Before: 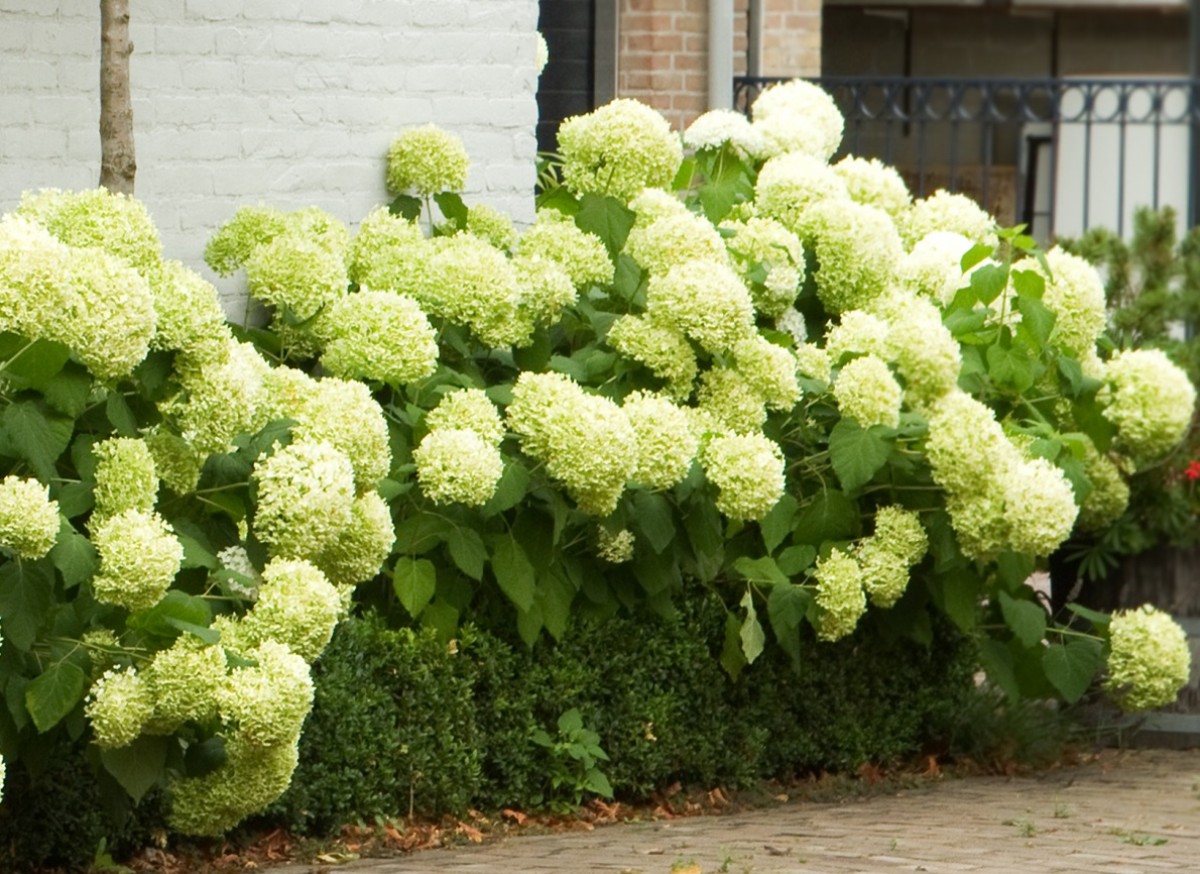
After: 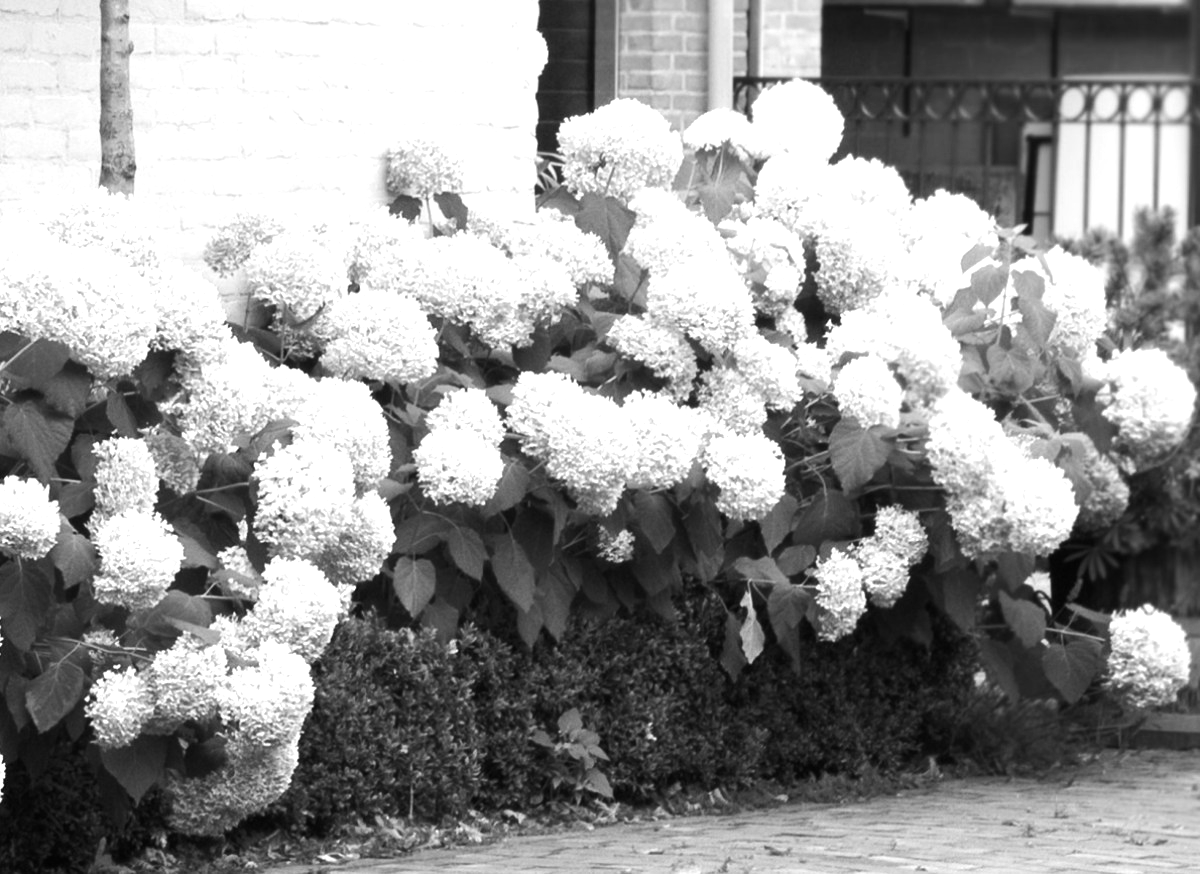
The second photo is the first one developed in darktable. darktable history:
monochrome: on, module defaults
tone equalizer: -8 EV -0.417 EV, -7 EV -0.389 EV, -6 EV -0.333 EV, -5 EV -0.222 EV, -3 EV 0.222 EV, -2 EV 0.333 EV, -1 EV 0.389 EV, +0 EV 0.417 EV, edges refinement/feathering 500, mask exposure compensation -1.57 EV, preserve details no
white balance: red 1.467, blue 0.684
